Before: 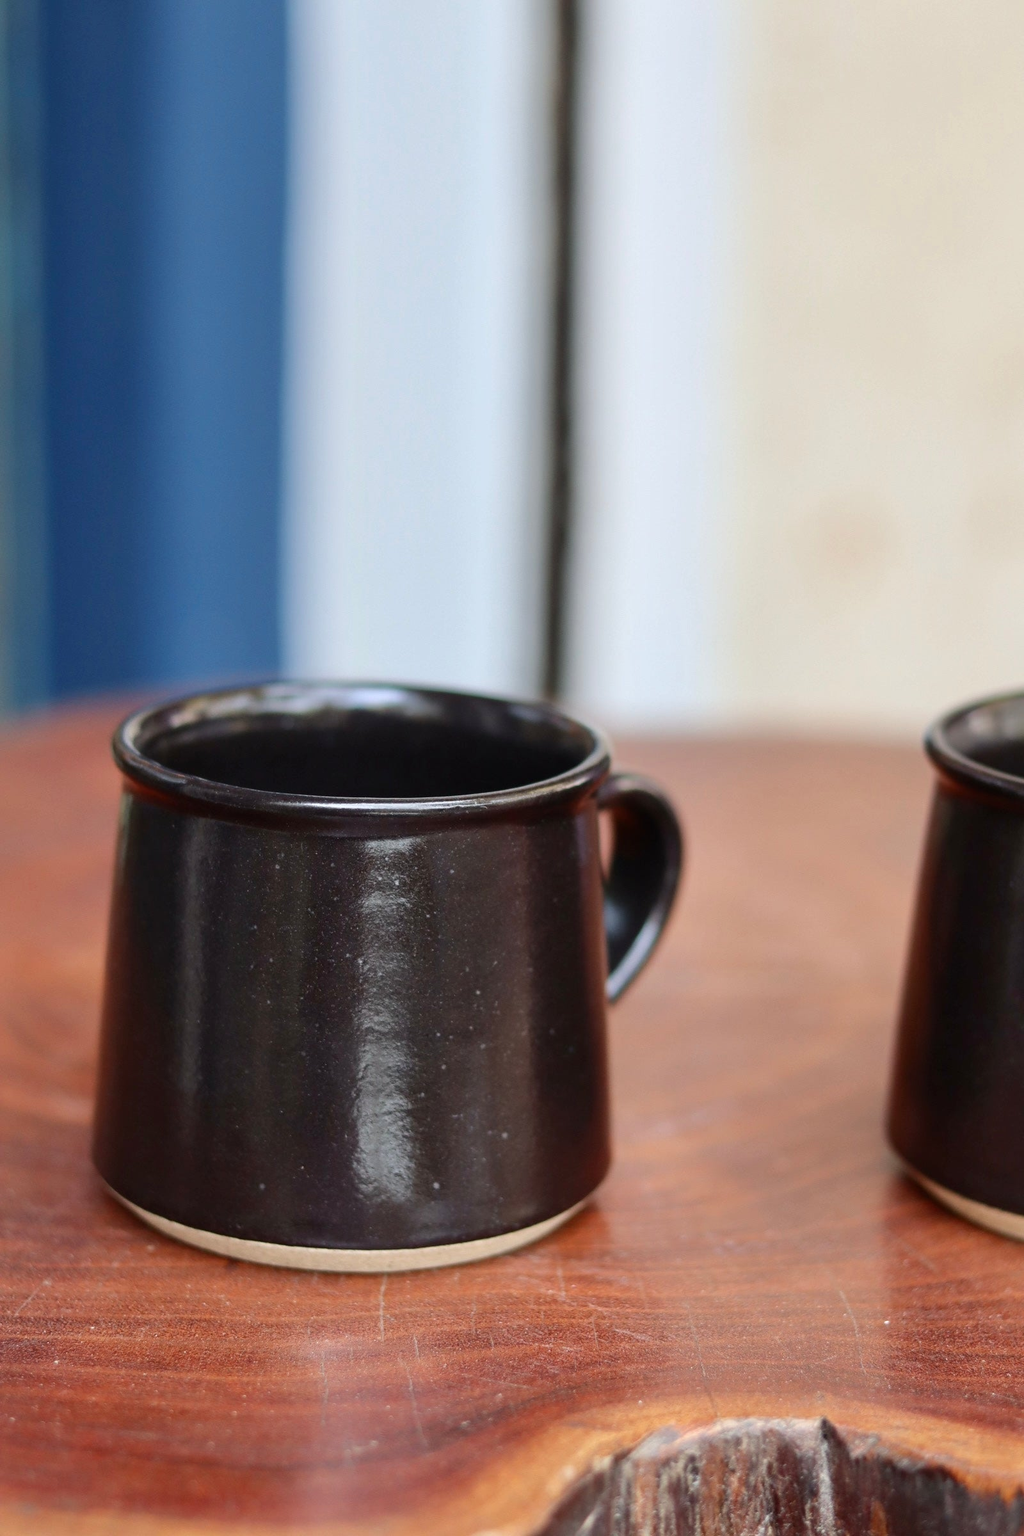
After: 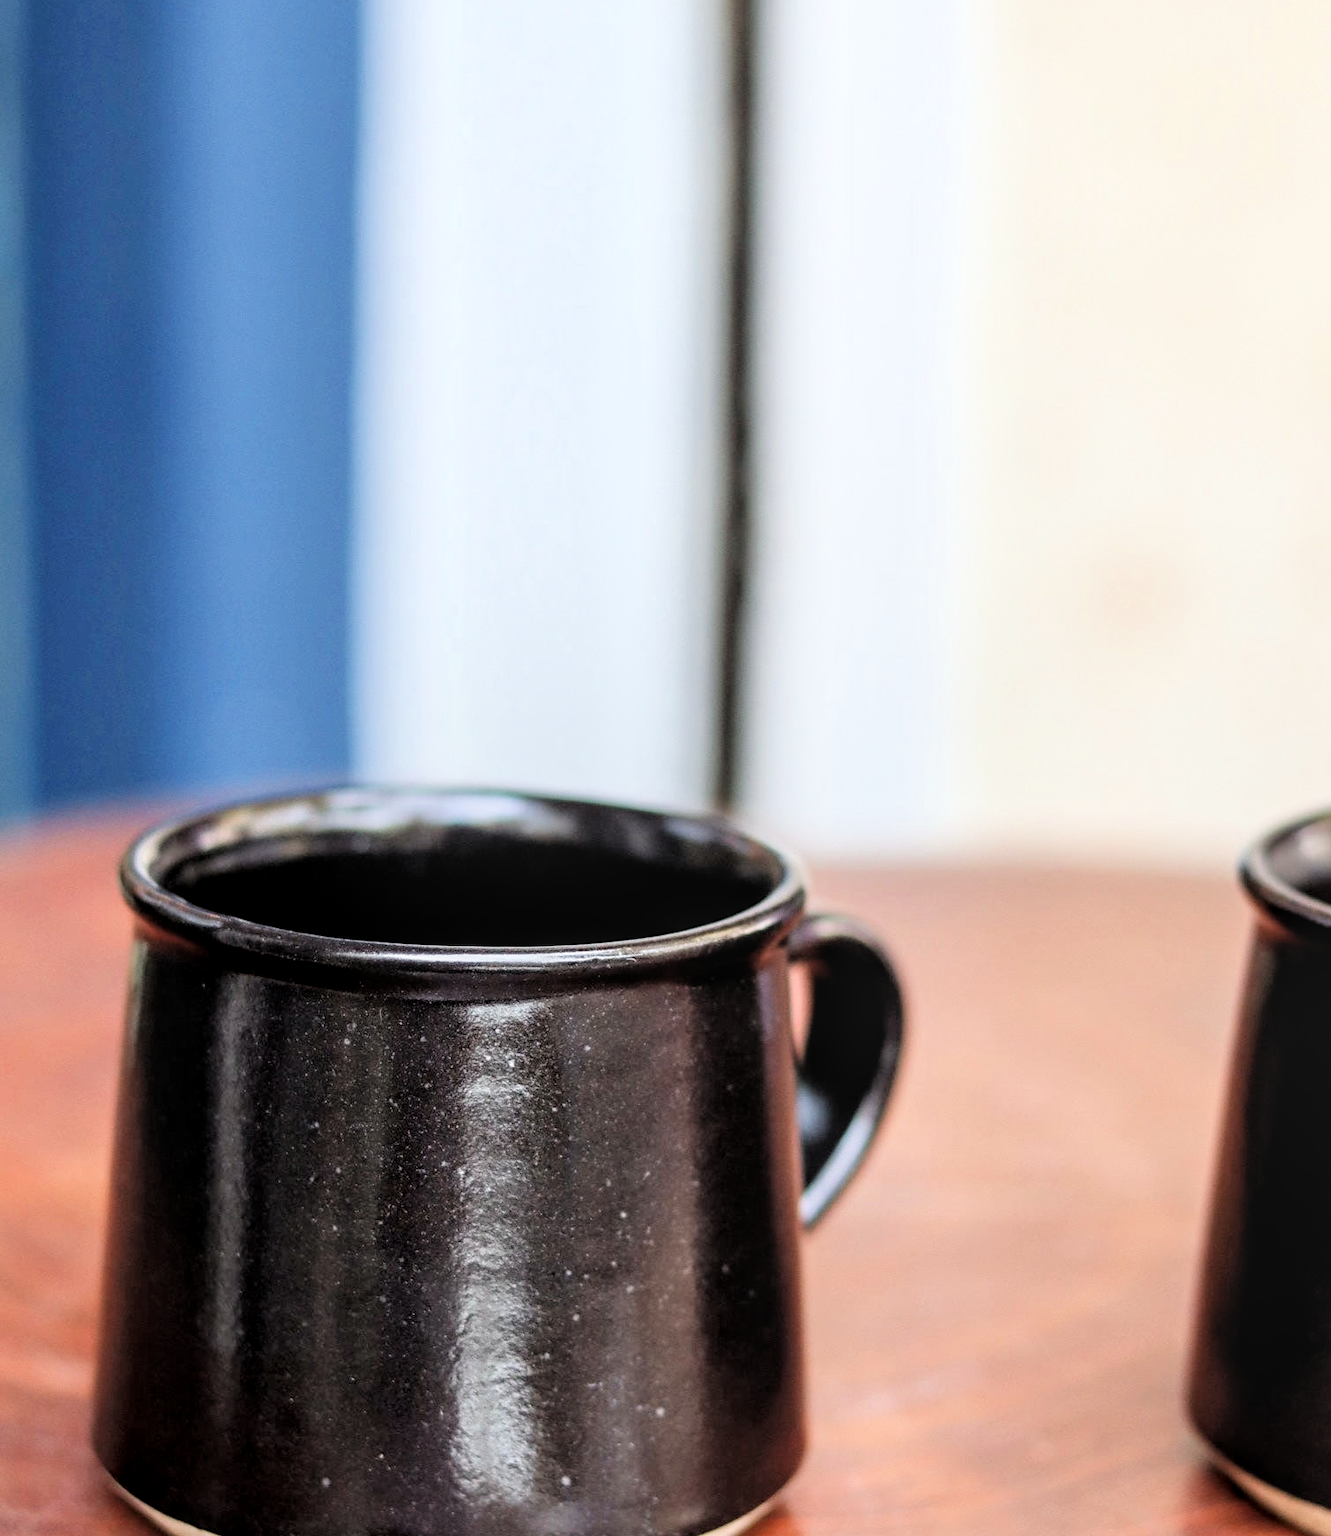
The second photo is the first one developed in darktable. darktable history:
local contrast: detail 130%
crop: left 2.527%, top 7.234%, right 3.073%, bottom 20.174%
filmic rgb: black relative exposure -3.4 EV, white relative exposure 3.45 EV, threshold 5.95 EV, hardness 2.37, contrast 1.102, enable highlight reconstruction true
exposure: black level correction -0.005, exposure 1.003 EV, compensate highlight preservation false
